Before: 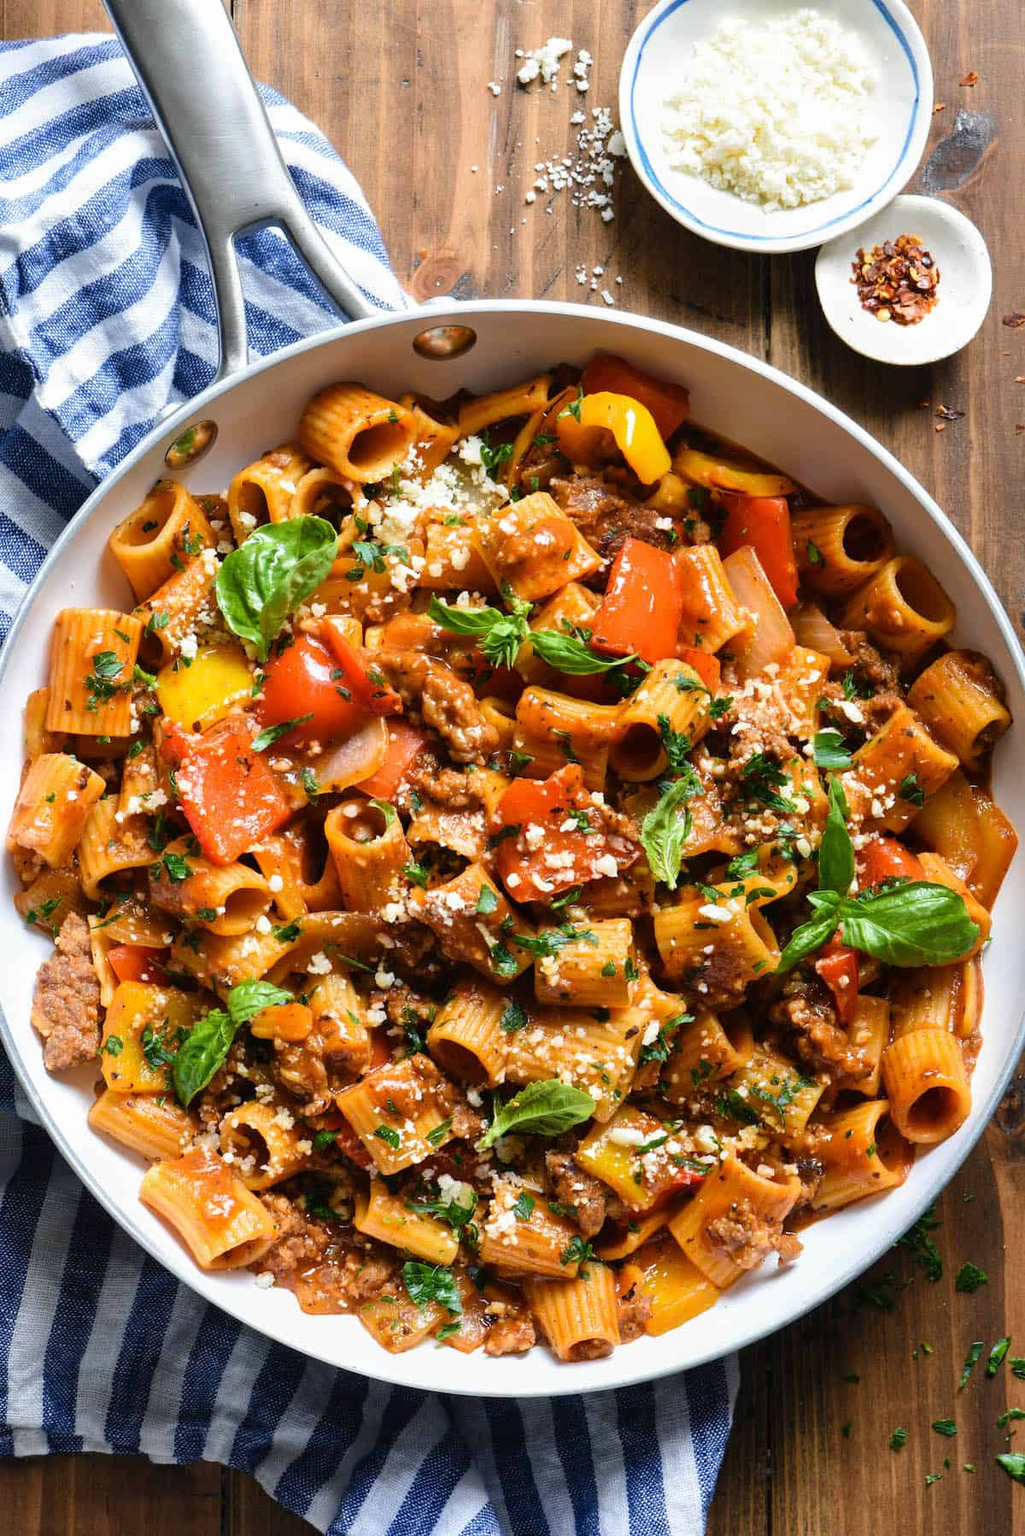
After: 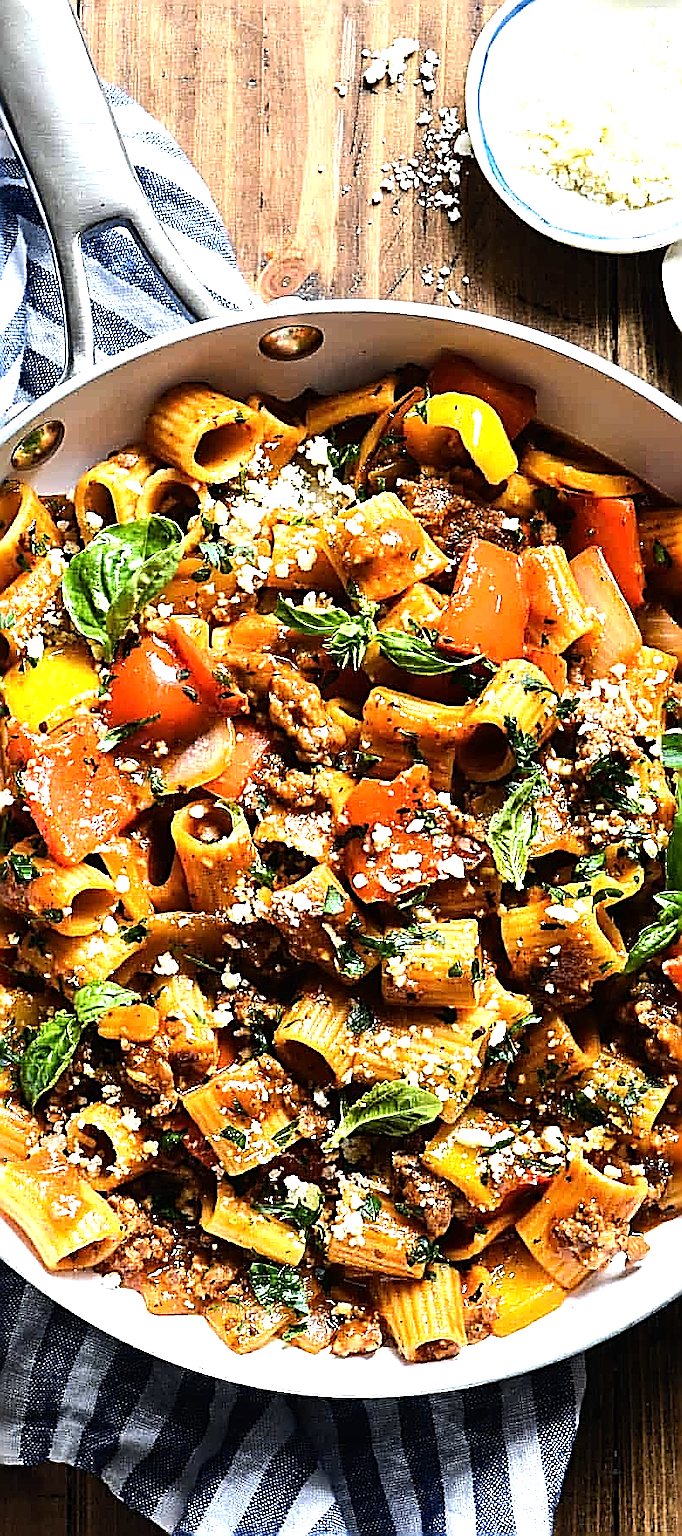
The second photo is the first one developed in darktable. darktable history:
tone equalizer: -8 EV -1.08 EV, -7 EV -1.01 EV, -6 EV -0.867 EV, -5 EV -0.578 EV, -3 EV 0.578 EV, -2 EV 0.867 EV, -1 EV 1.01 EV, +0 EV 1.08 EV, edges refinement/feathering 500, mask exposure compensation -1.57 EV, preserve details no
crop and rotate: left 15.055%, right 18.278%
sharpen: amount 2
